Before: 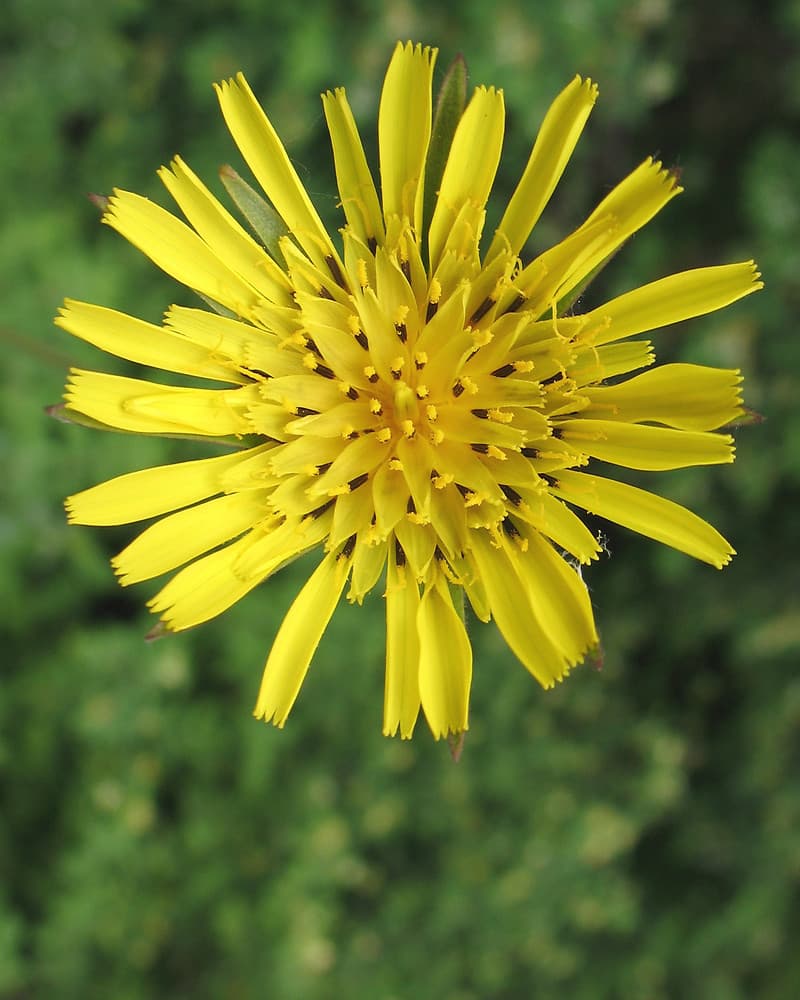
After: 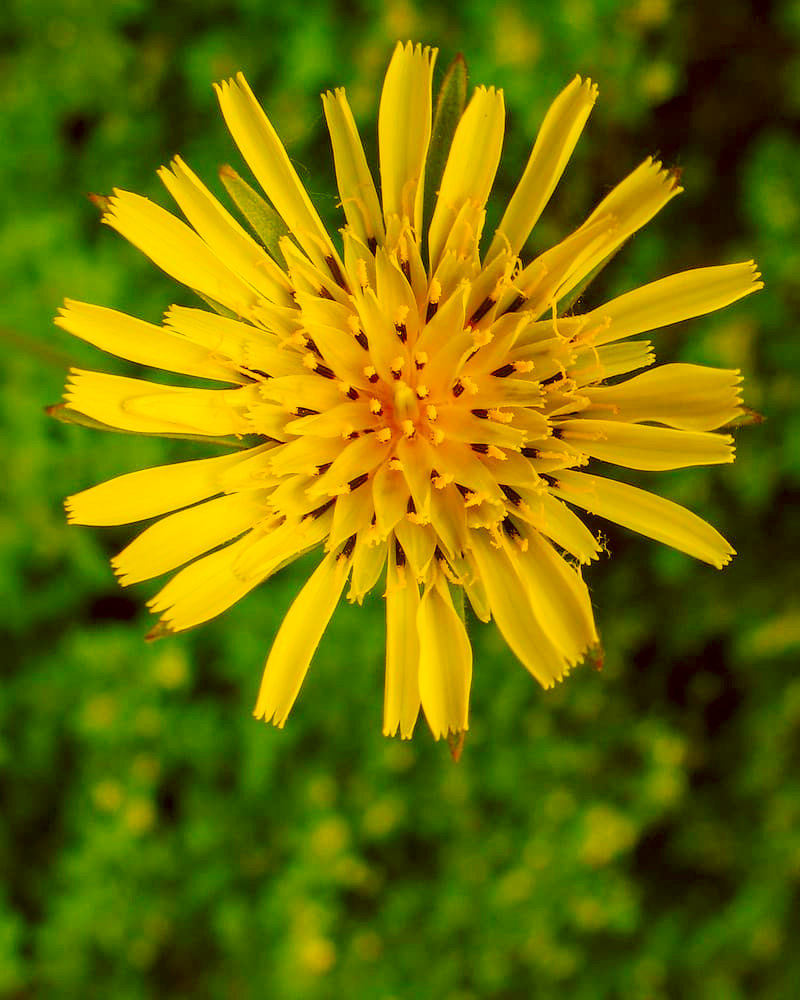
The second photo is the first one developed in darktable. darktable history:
color correction: highlights a* 10.74, highlights b* 30.79, shadows a* 2.84, shadows b* 18.26, saturation 1.73
color balance rgb: shadows lift › chroma 1.046%, shadows lift › hue 242.33°, perceptual saturation grading › global saturation 20%, perceptual saturation grading › highlights -25.376%, perceptual saturation grading › shadows 24.104%, contrast -19.77%
filmic rgb: middle gray luminance 10.26%, black relative exposure -8.59 EV, white relative exposure 3.26 EV, target black luminance 0%, hardness 5.21, latitude 44.54%, contrast 1.313, highlights saturation mix 5.74%, shadows ↔ highlights balance 24.17%
local contrast: detail 130%
